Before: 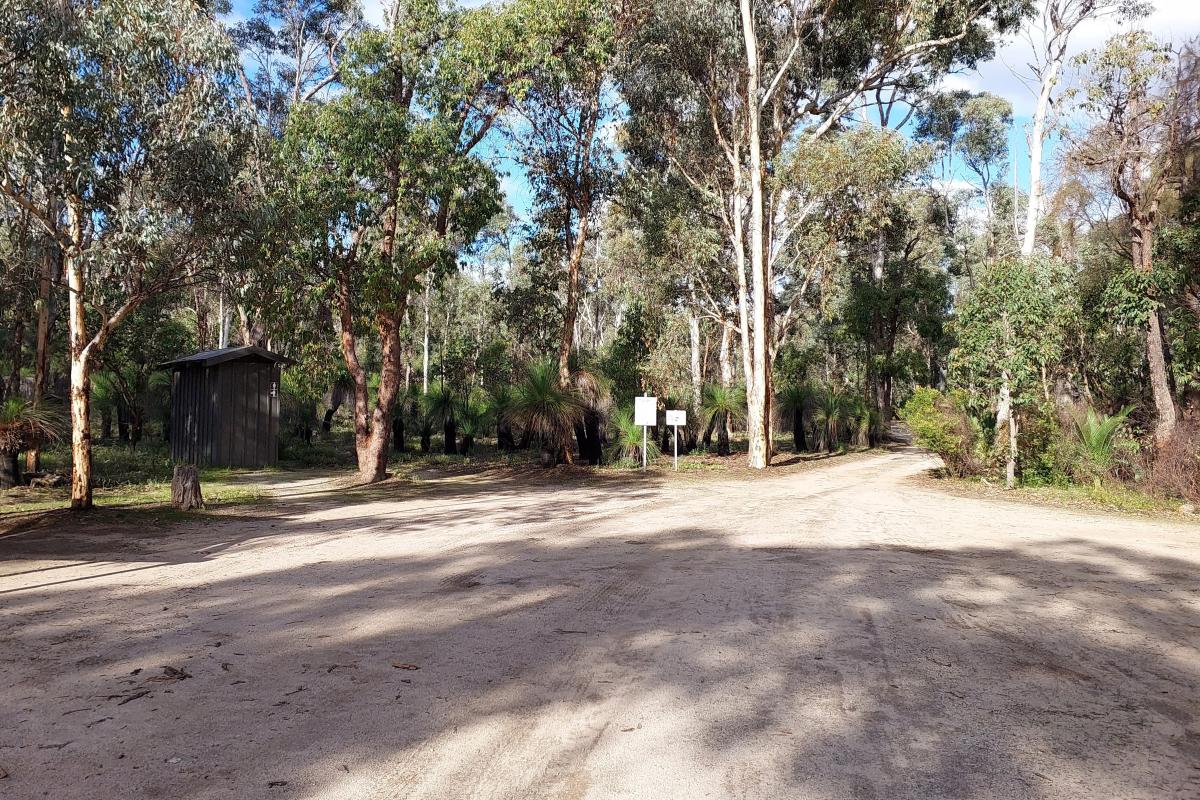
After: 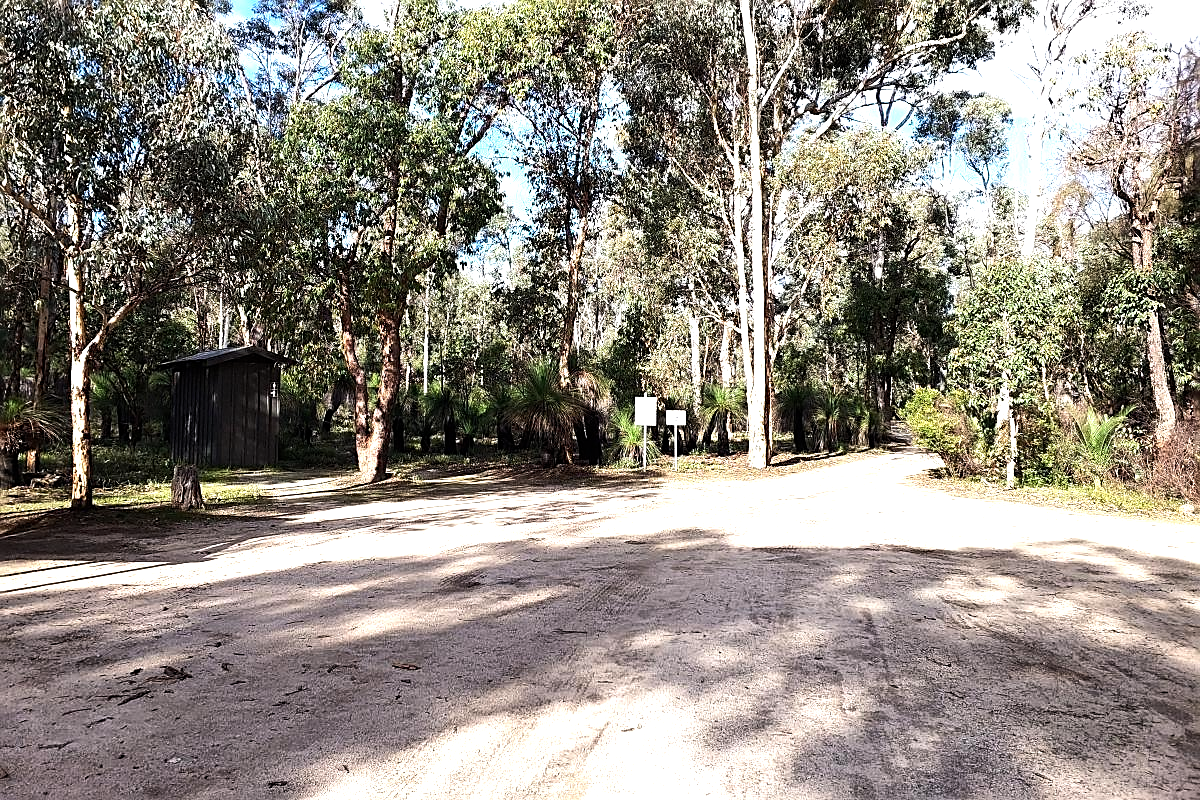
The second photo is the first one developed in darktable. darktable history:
exposure: compensate highlight preservation false
tone equalizer: -8 EV -1.07 EV, -7 EV -1.04 EV, -6 EV -0.859 EV, -5 EV -0.556 EV, -3 EV 0.601 EV, -2 EV 0.881 EV, -1 EV 0.994 EV, +0 EV 1.05 EV, edges refinement/feathering 500, mask exposure compensation -1.57 EV, preserve details no
color balance rgb: perceptual saturation grading › global saturation 0.344%
sharpen: on, module defaults
